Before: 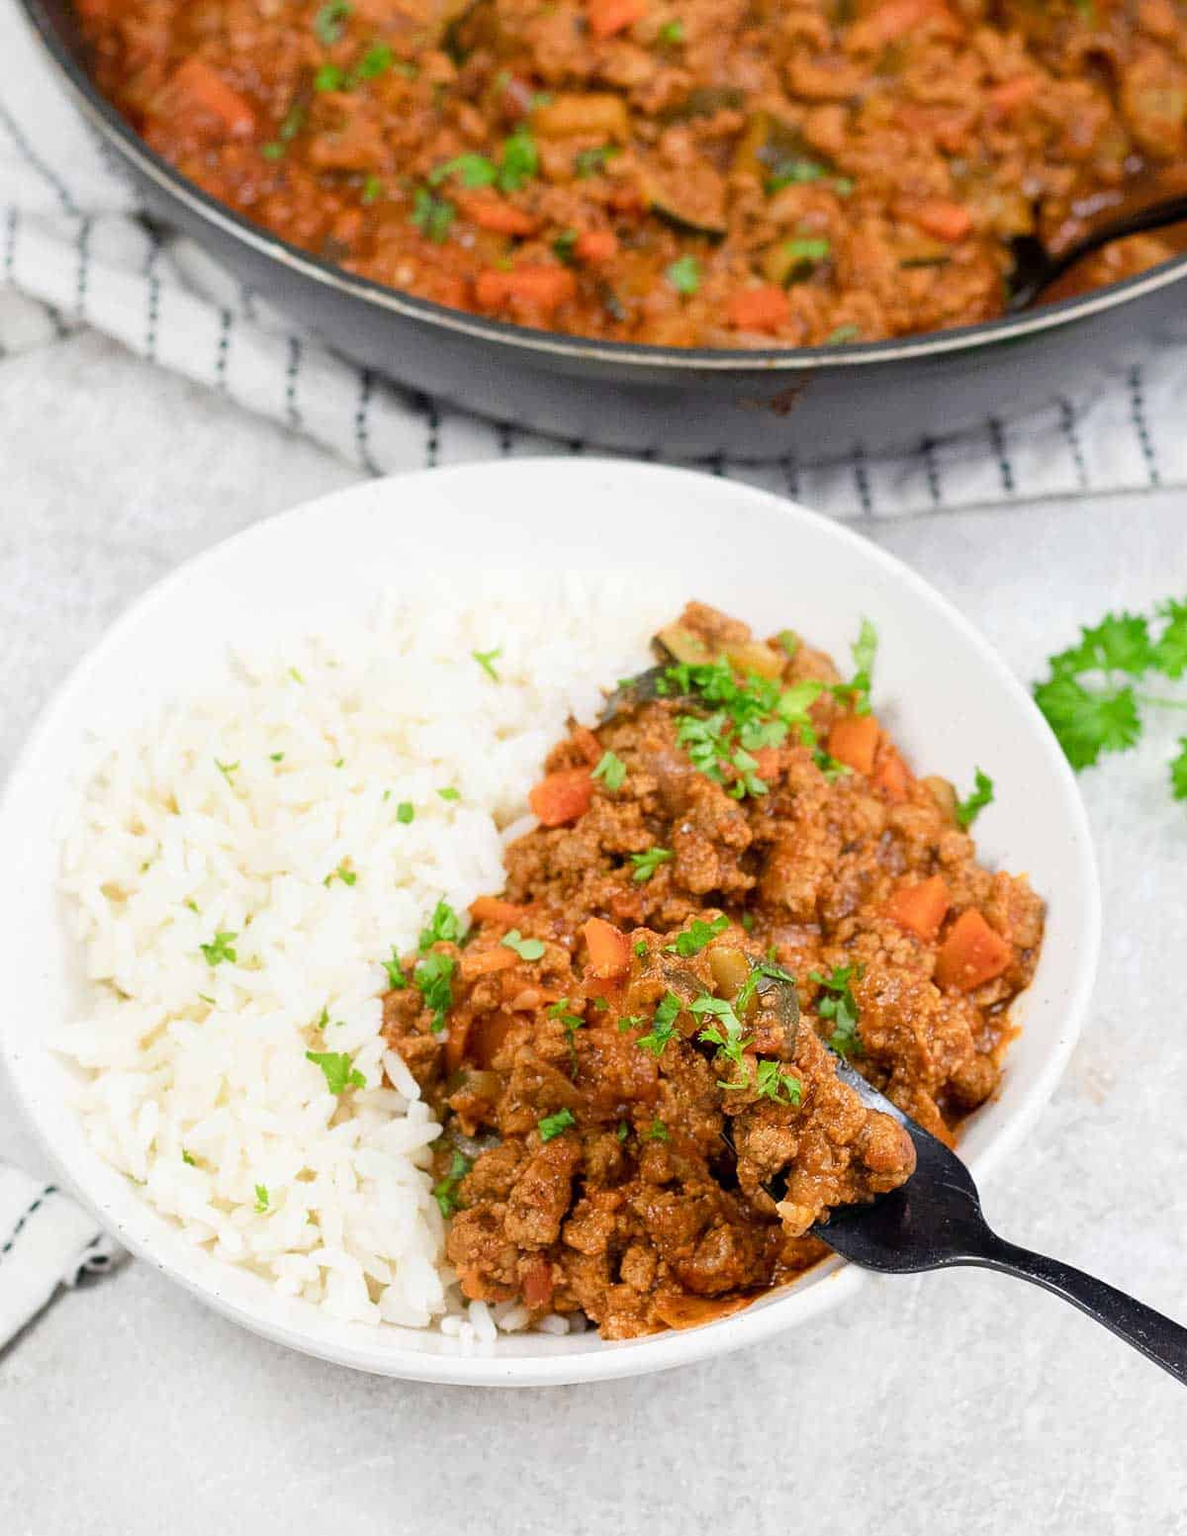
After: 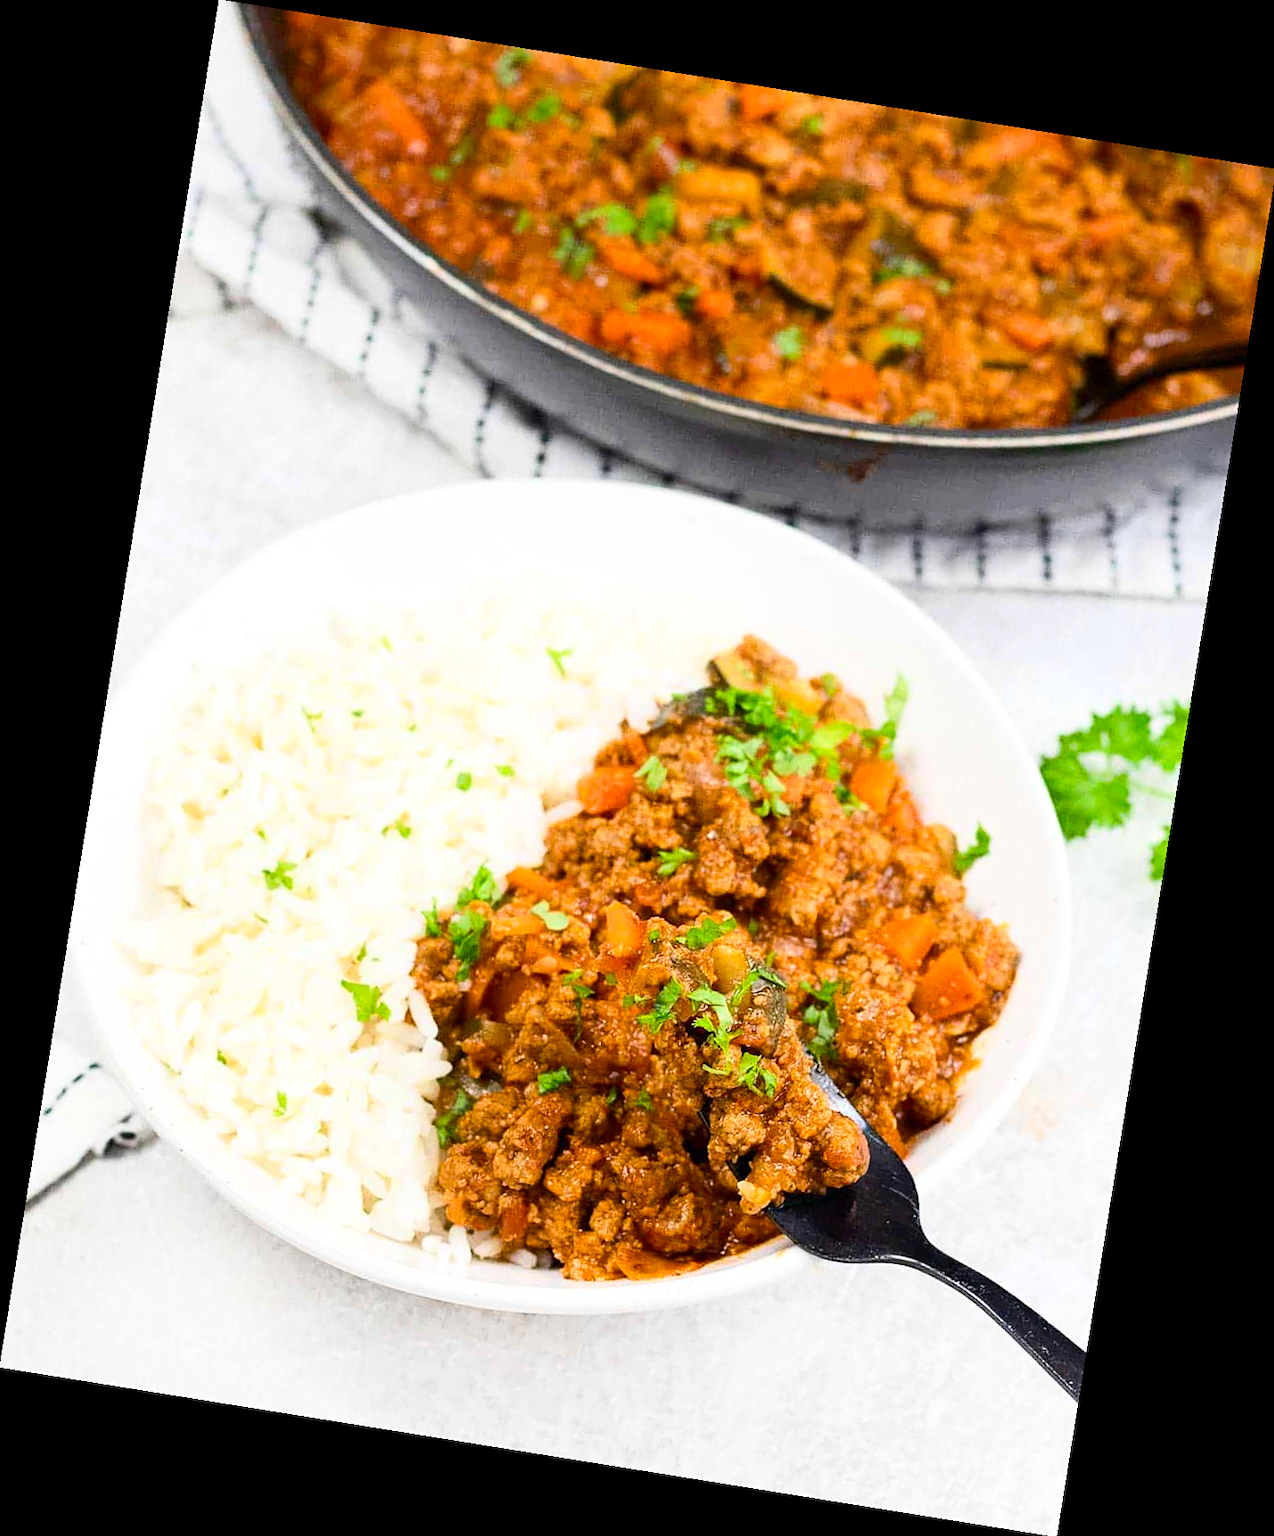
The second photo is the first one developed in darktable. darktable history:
exposure: compensate highlight preservation false
contrast brightness saturation: contrast 0.24, brightness 0.09
sharpen: amount 0.2
rotate and perspective: rotation 9.12°, automatic cropping off
color balance rgb: linear chroma grading › global chroma 10%, perceptual saturation grading › global saturation 5%, perceptual brilliance grading › global brilliance 4%, global vibrance 7%, saturation formula JzAzBz (2021)
